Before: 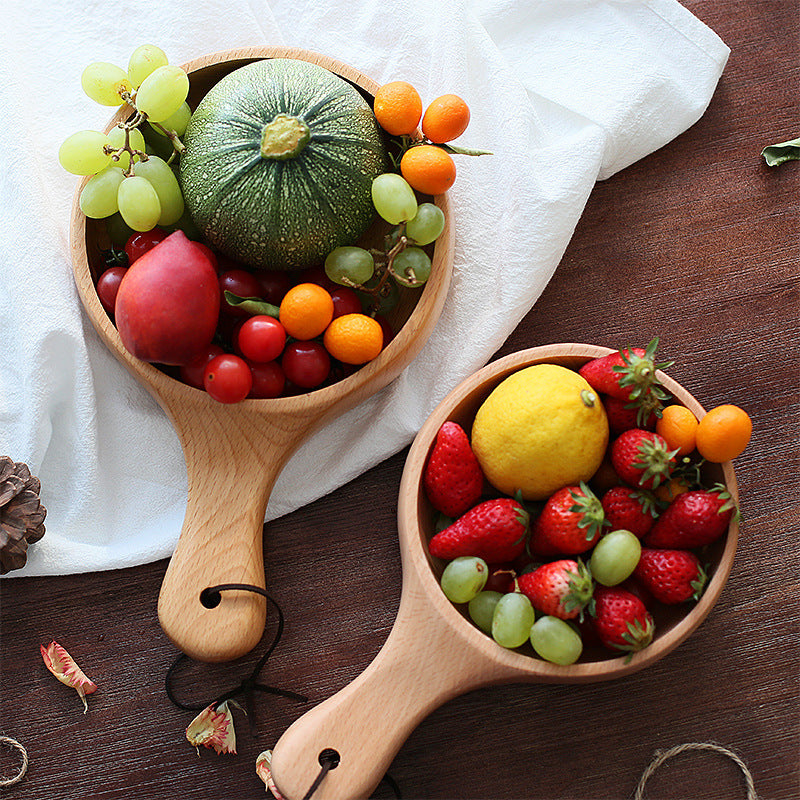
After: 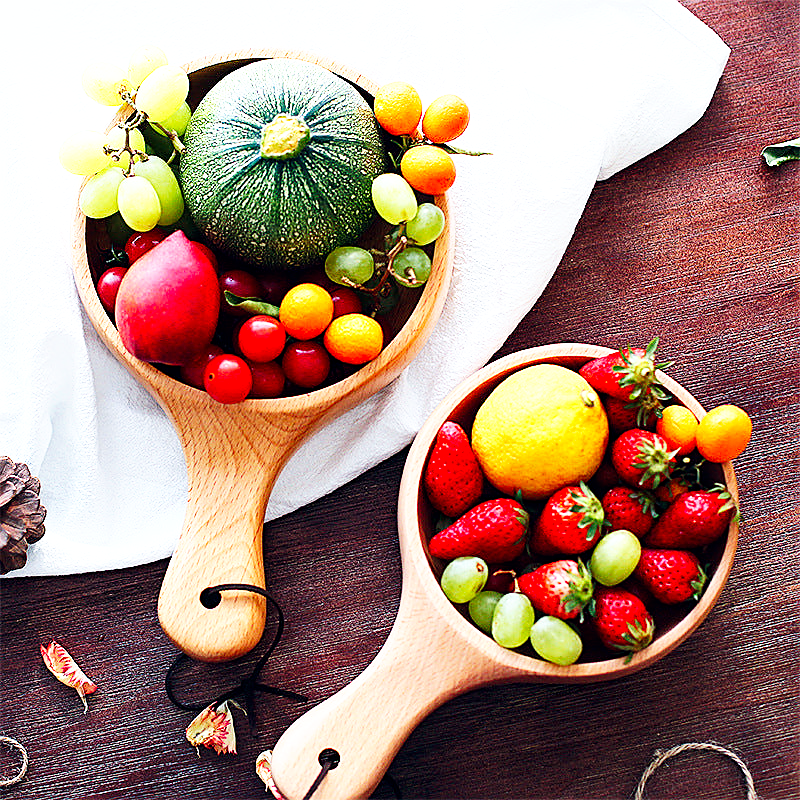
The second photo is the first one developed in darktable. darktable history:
base curve: curves: ch0 [(0, 0) (0.007, 0.004) (0.027, 0.03) (0.046, 0.07) (0.207, 0.54) (0.442, 0.872) (0.673, 0.972) (1, 1)], preserve colors none
local contrast: highlights 100%, shadows 100%, detail 120%, midtone range 0.2
color calibration: illuminant custom, x 0.368, y 0.373, temperature 4330.32 K
color balance rgb: shadows lift › hue 87.51°, highlights gain › chroma 1.62%, highlights gain › hue 55.1°, global offset › chroma 0.06%, global offset › hue 253.66°, linear chroma grading › global chroma 0.5%
color zones: curves: ch0 [(0, 0.613) (0.01, 0.613) (0.245, 0.448) (0.498, 0.529) (0.642, 0.665) (0.879, 0.777) (0.99, 0.613)]; ch1 [(0, 0) (0.143, 0) (0.286, 0) (0.429, 0) (0.571, 0) (0.714, 0) (0.857, 0)], mix -121.96%
lens correction: correction method embedded metadata, crop 1, focal 40, aperture 4, distance 15.16, camera "ILCE-7M3", lens "FE 40mm F2.5 G"
sharpen: on, module defaults
